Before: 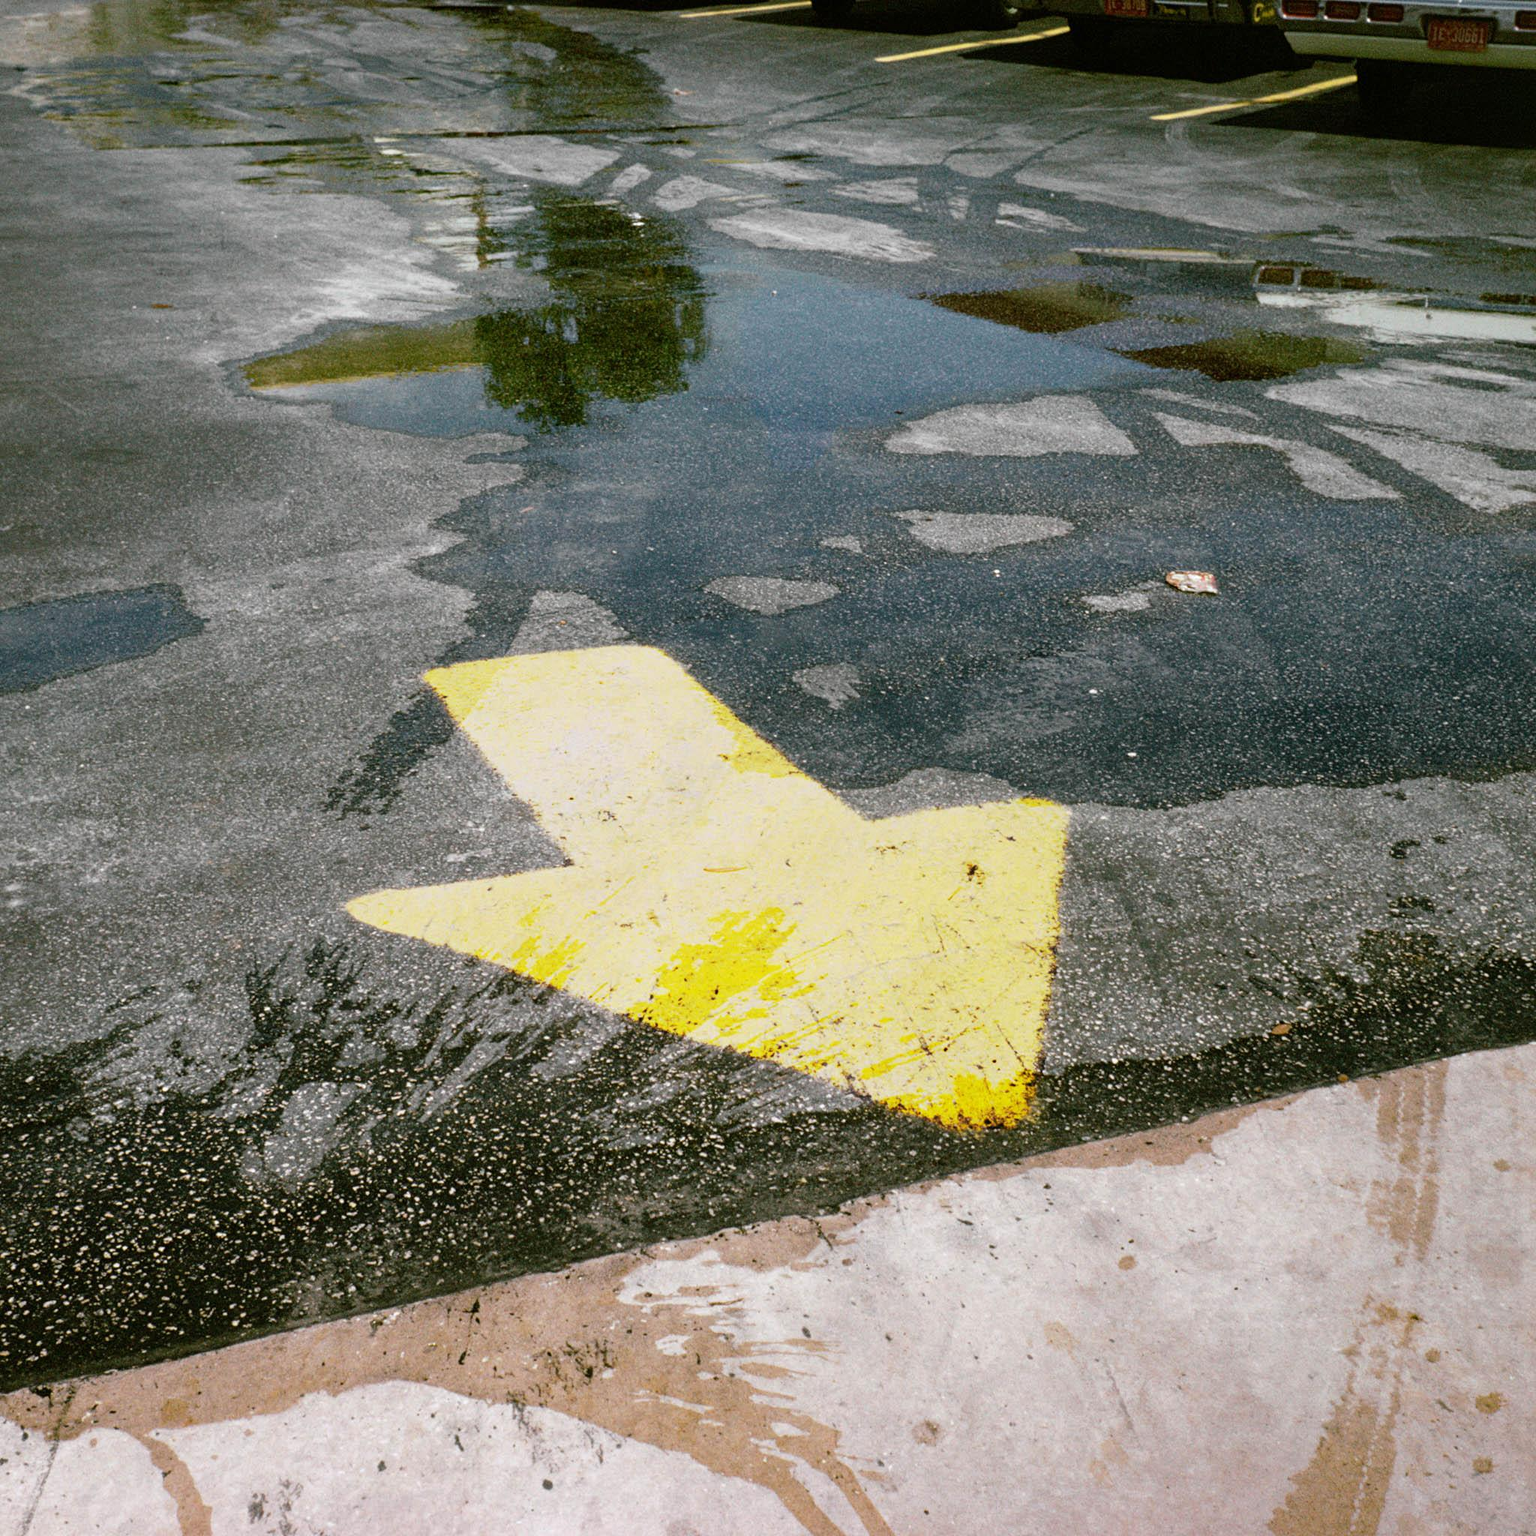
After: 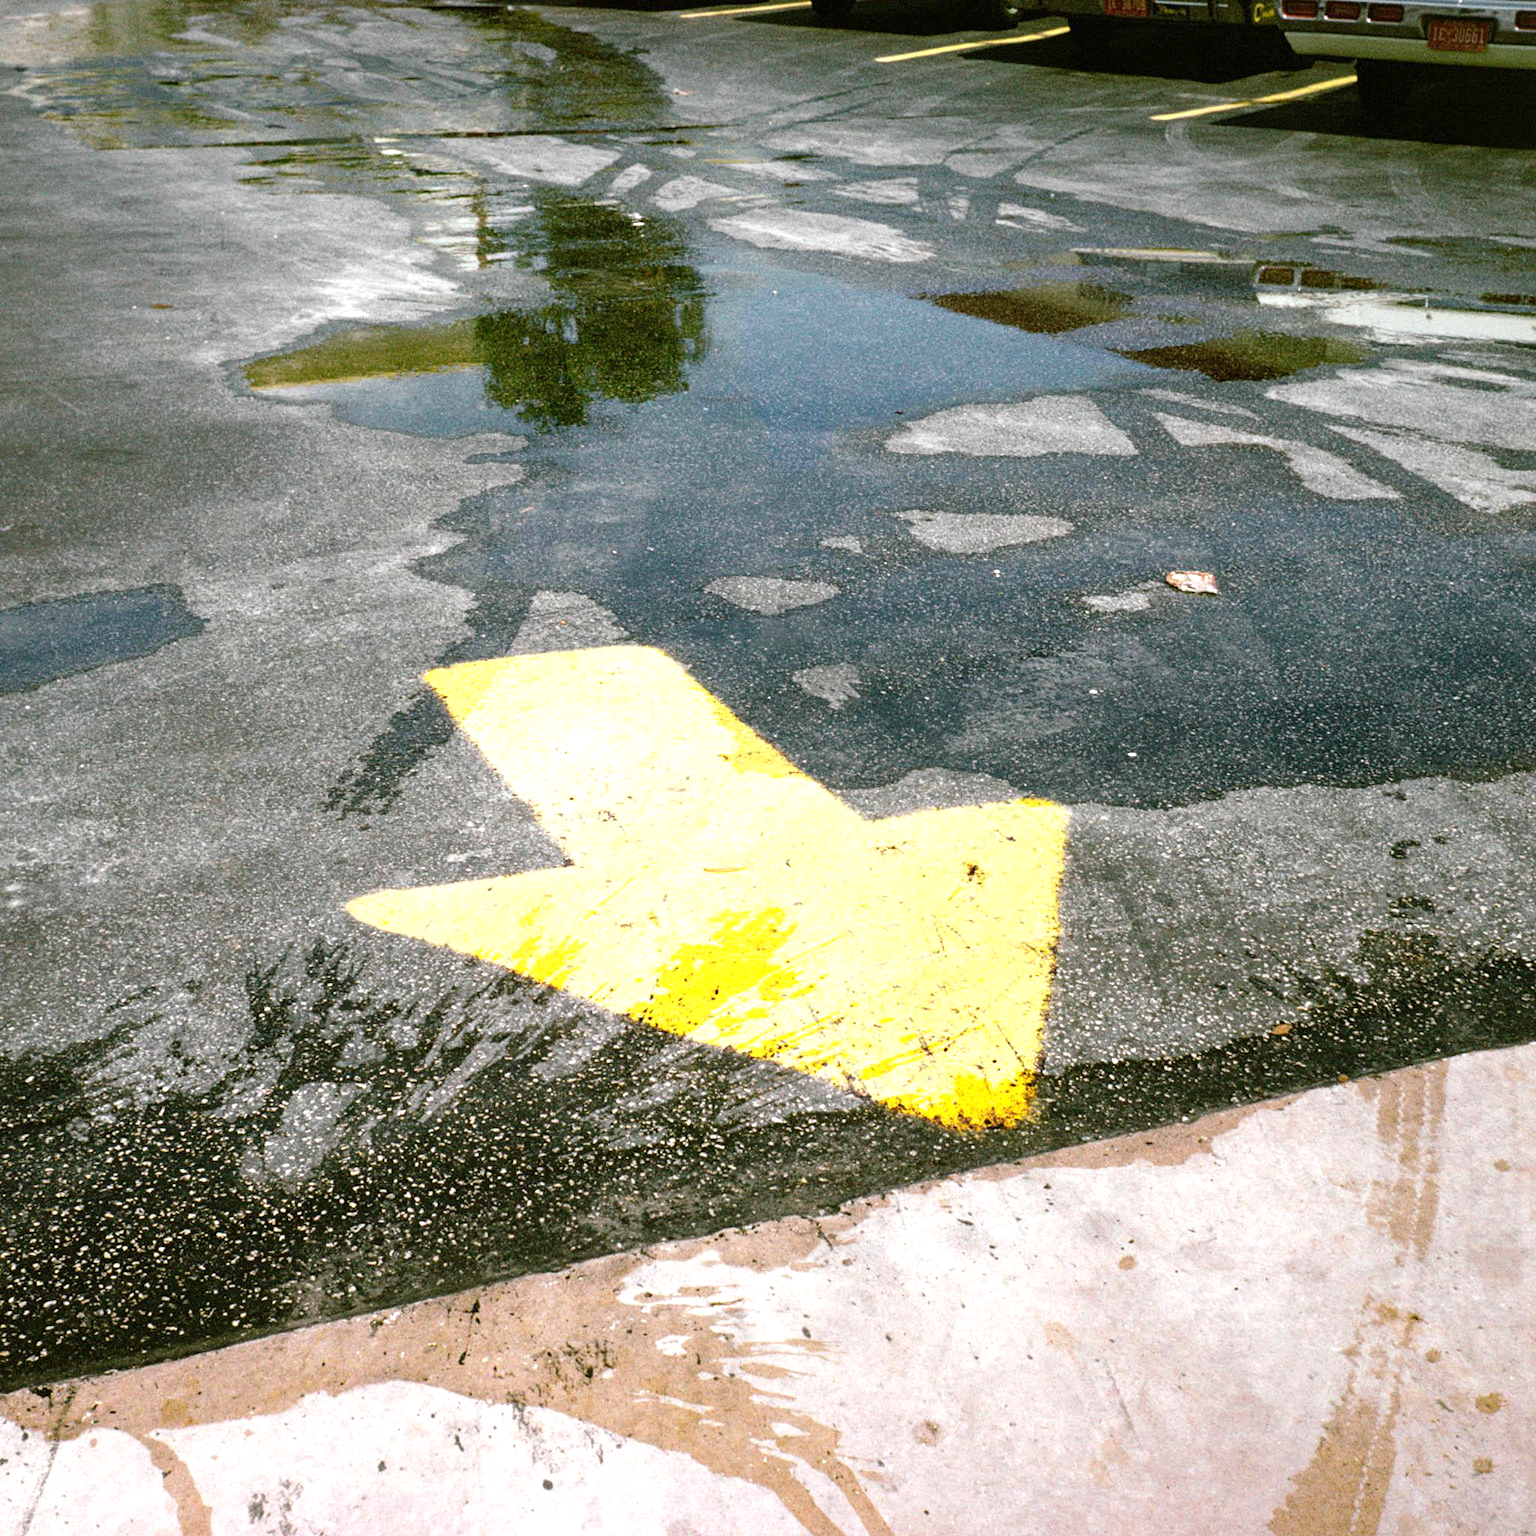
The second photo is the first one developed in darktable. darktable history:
exposure: exposure 0.604 EV, compensate highlight preservation false
